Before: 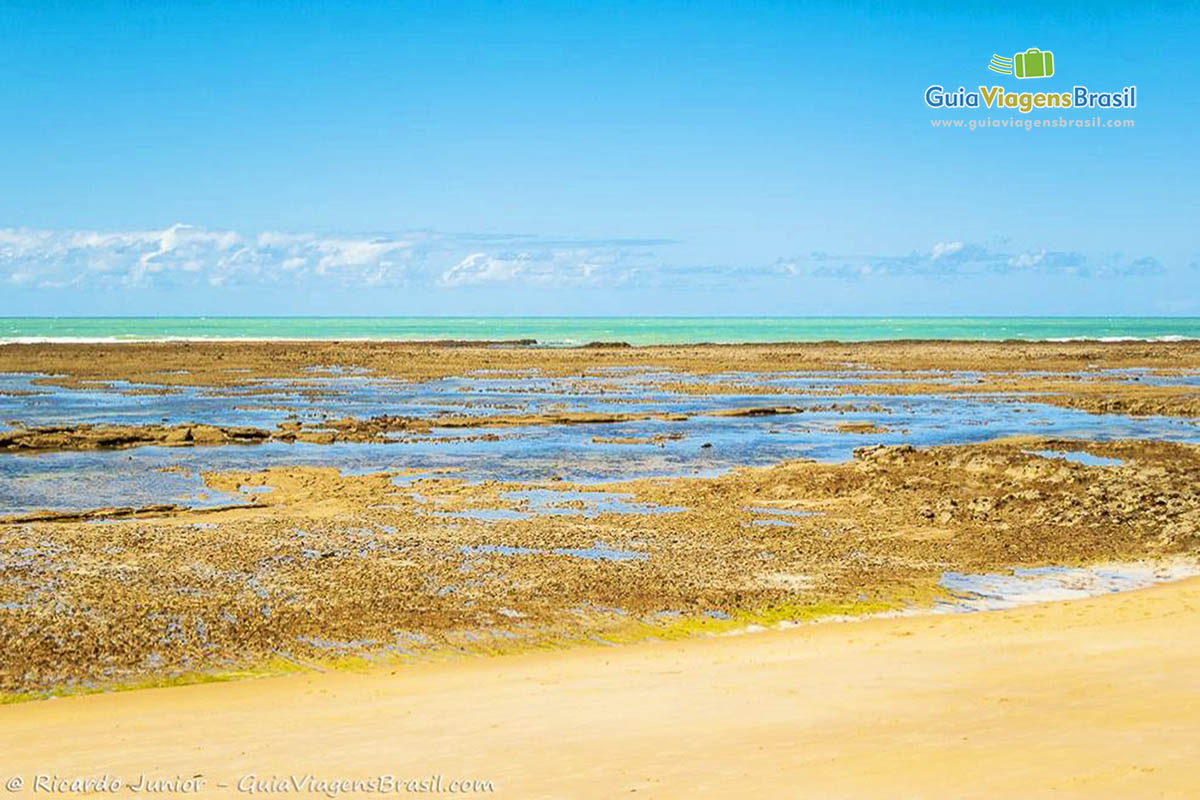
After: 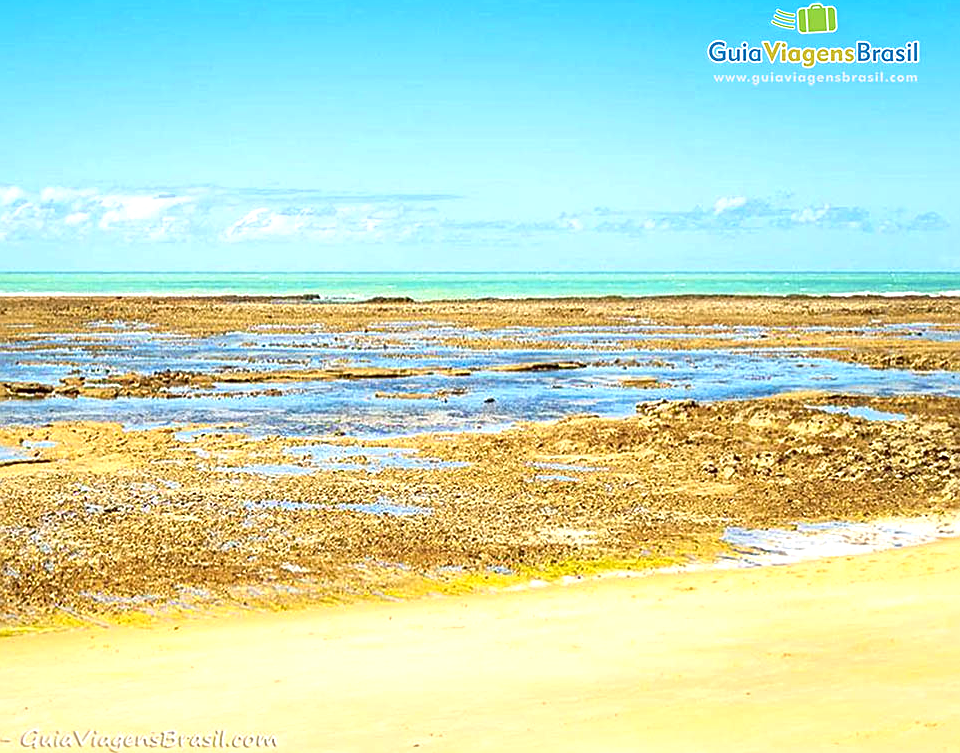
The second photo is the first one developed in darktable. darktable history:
local contrast: mode bilateral grid, contrast 20, coarseness 51, detail 119%, midtone range 0.2
sharpen: on, module defaults
crop and rotate: left 18.11%, top 5.788%, right 1.84%
exposure: black level correction 0.001, exposure 0.499 EV, compensate exposure bias true, compensate highlight preservation false
